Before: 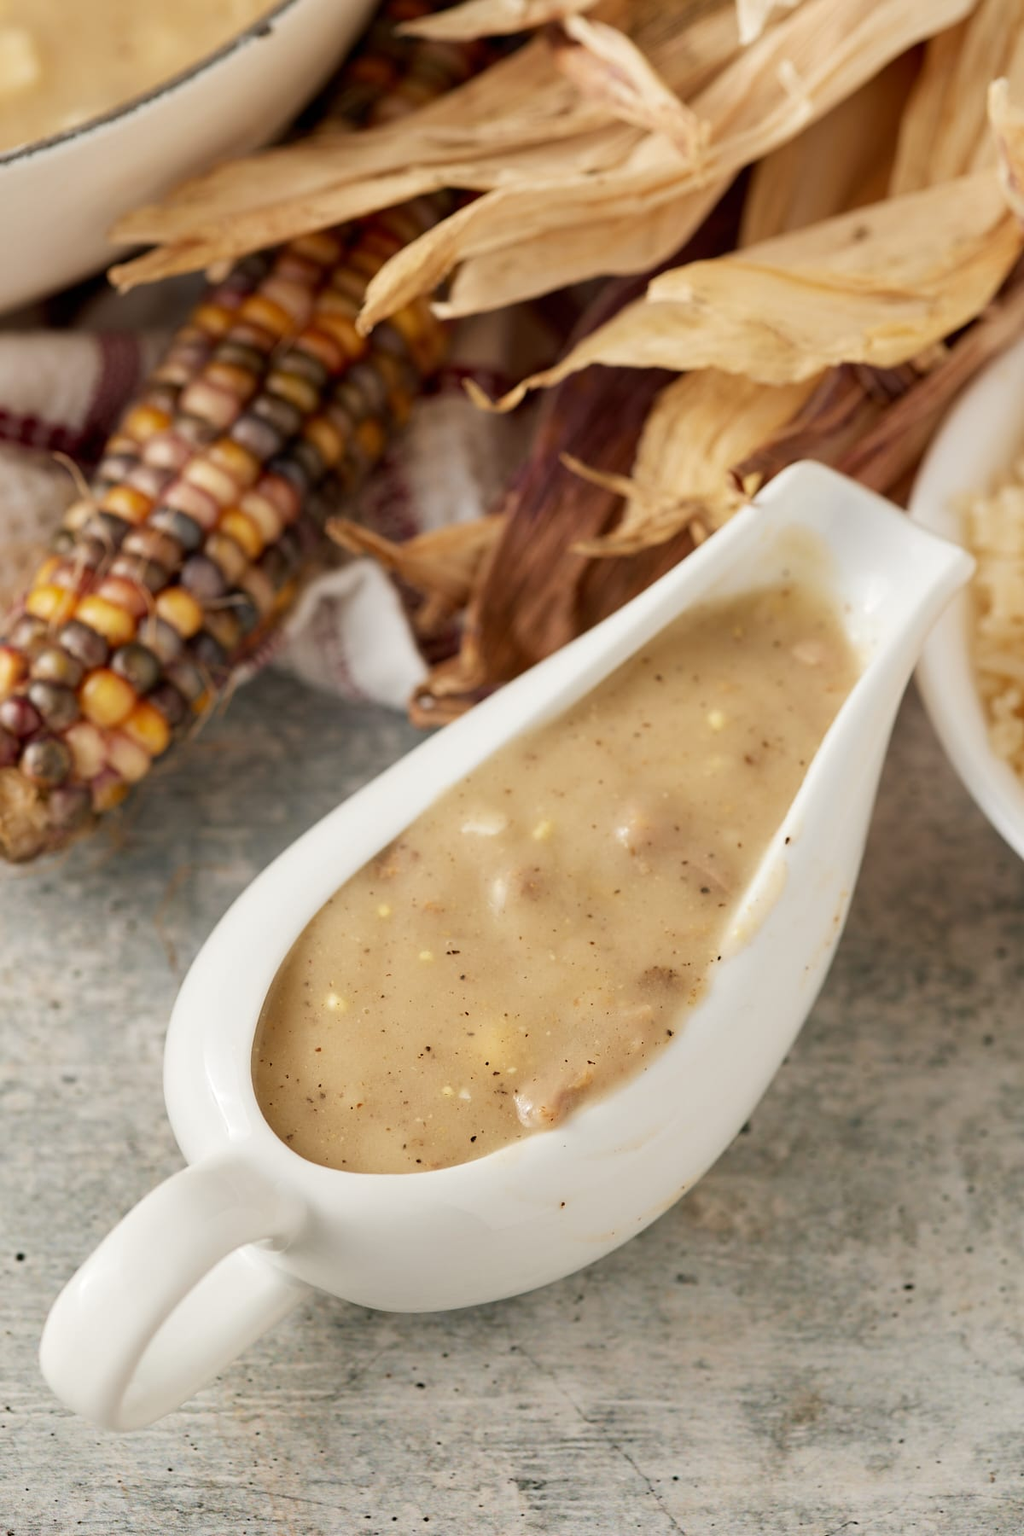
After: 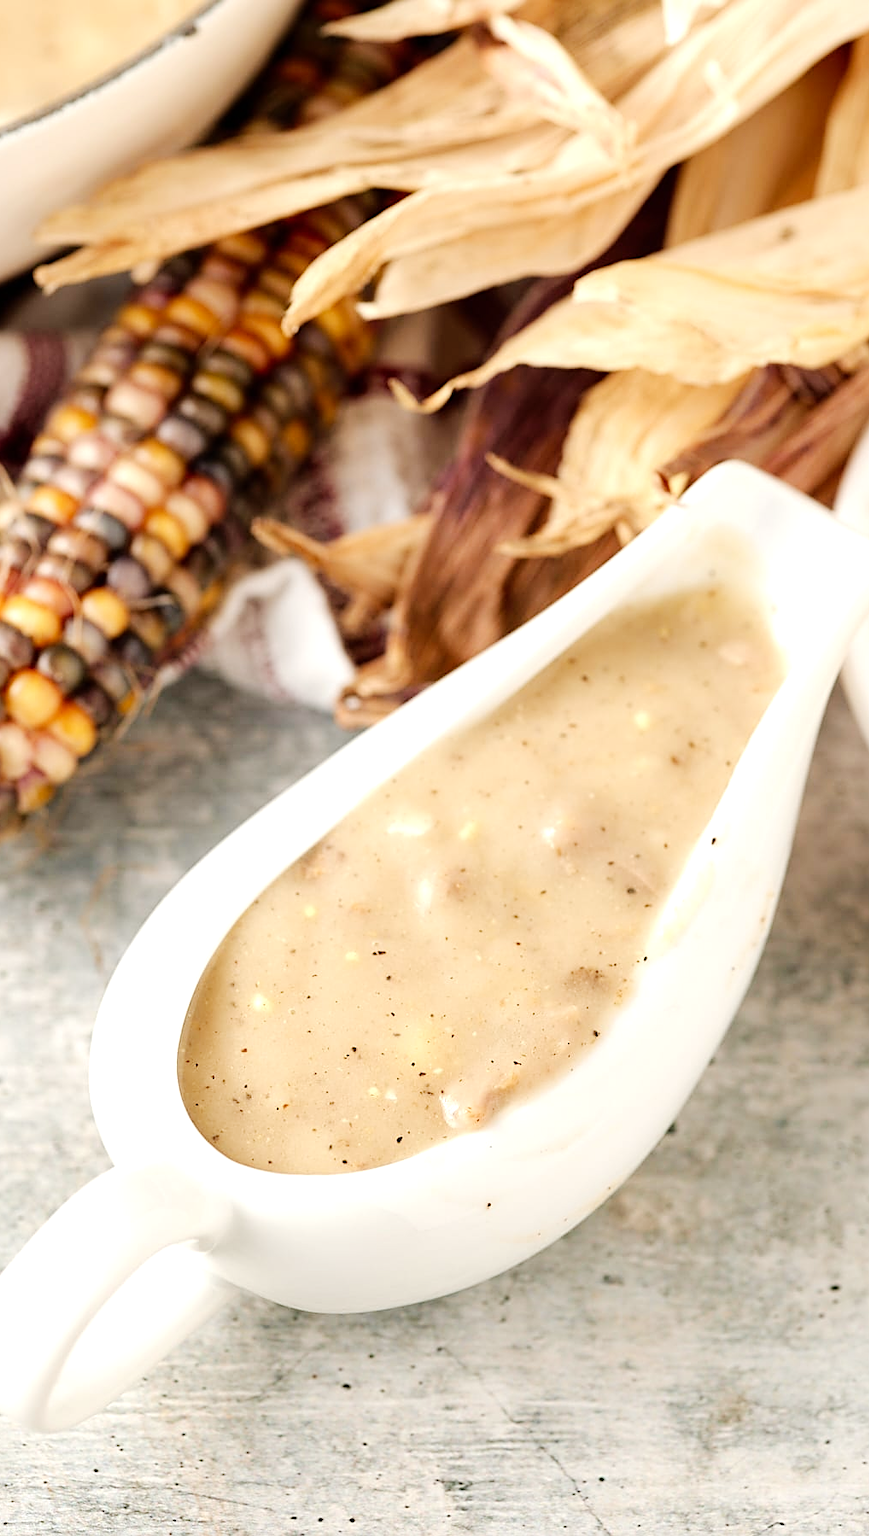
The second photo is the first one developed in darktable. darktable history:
tone equalizer: -8 EV -0.733 EV, -7 EV -0.698 EV, -6 EV -0.596 EV, -5 EV -0.42 EV, -3 EV 0.398 EV, -2 EV 0.6 EV, -1 EV 0.683 EV, +0 EV 0.773 EV, mask exposure compensation -0.489 EV
crop: left 7.325%, right 7.815%
sharpen: on, module defaults
tone curve: curves: ch0 [(0, 0) (0.526, 0.642) (1, 1)], preserve colors none
